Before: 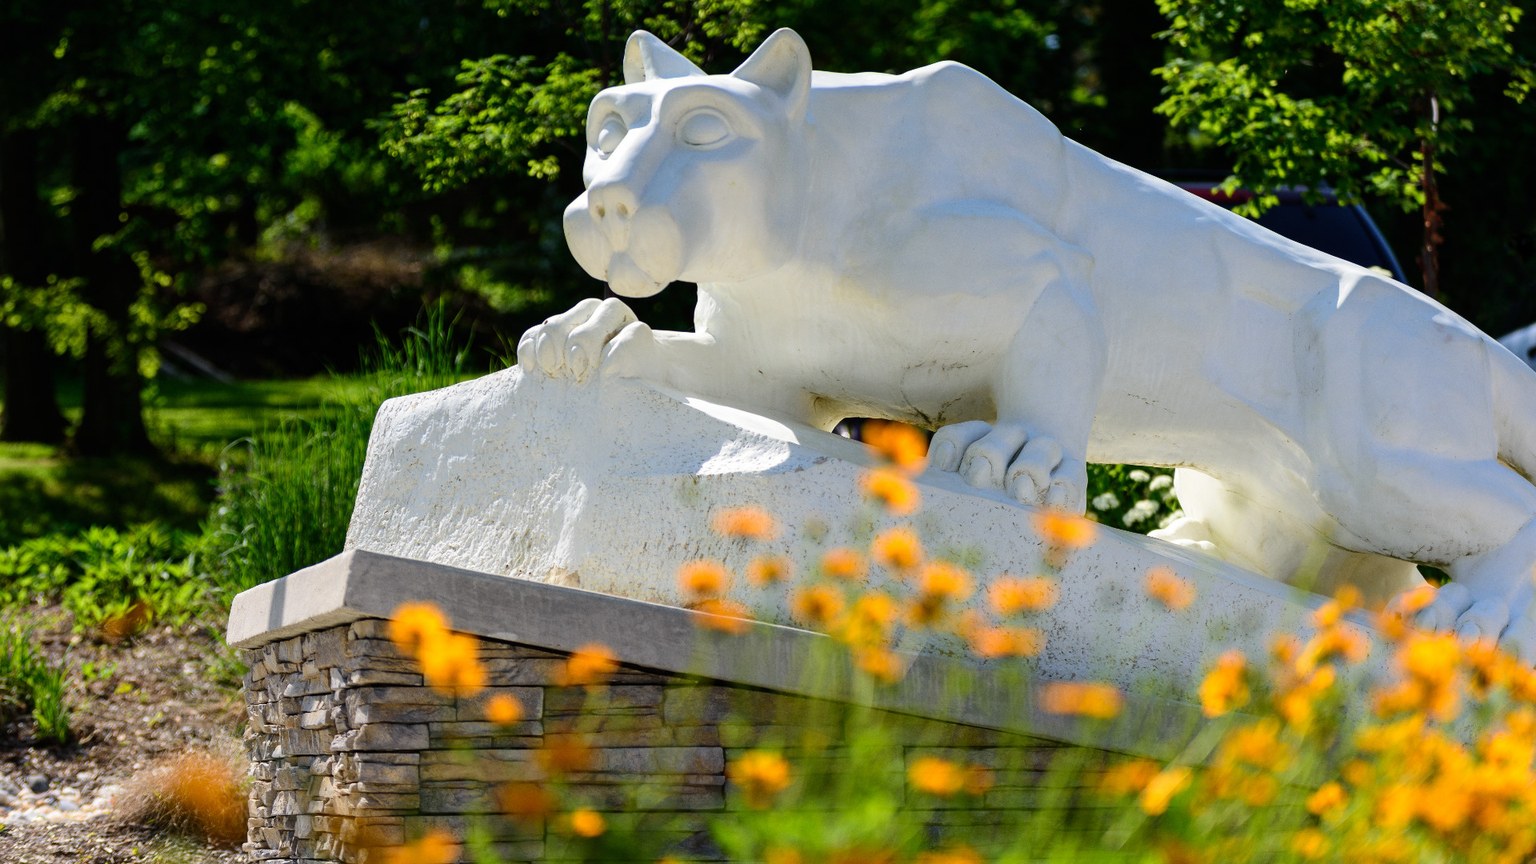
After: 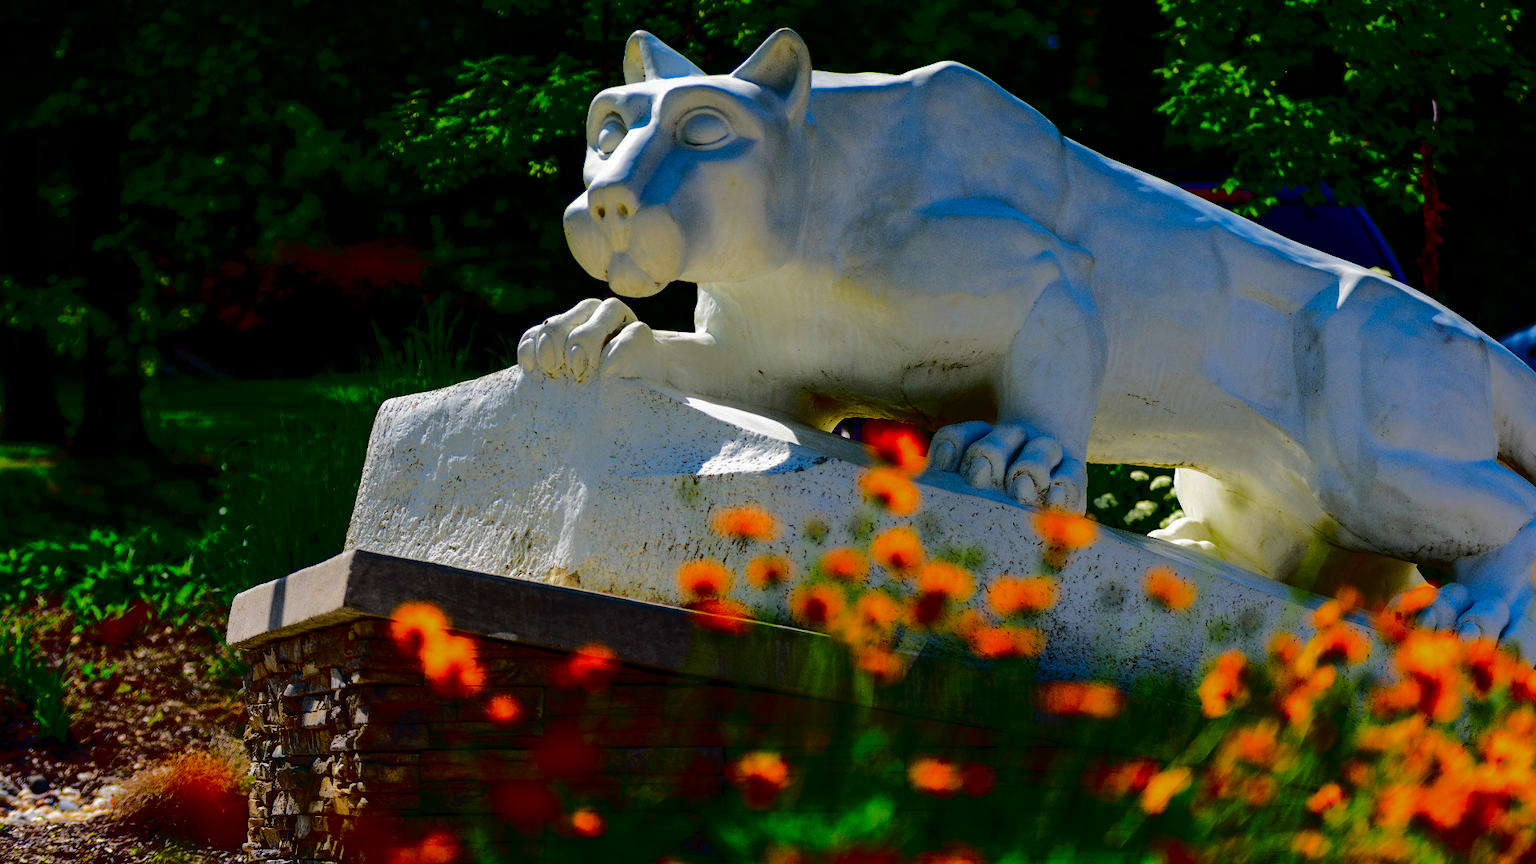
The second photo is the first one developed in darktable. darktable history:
tone curve: curves: ch0 [(0, 0) (0.003, 0.019) (0.011, 0.019) (0.025, 0.023) (0.044, 0.032) (0.069, 0.046) (0.1, 0.073) (0.136, 0.129) (0.177, 0.207) (0.224, 0.295) (0.277, 0.394) (0.335, 0.48) (0.399, 0.524) (0.468, 0.575) (0.543, 0.628) (0.623, 0.684) (0.709, 0.739) (0.801, 0.808) (0.898, 0.9) (1, 1)], color space Lab, independent channels, preserve colors none
contrast brightness saturation: brightness -0.993, saturation 0.981
